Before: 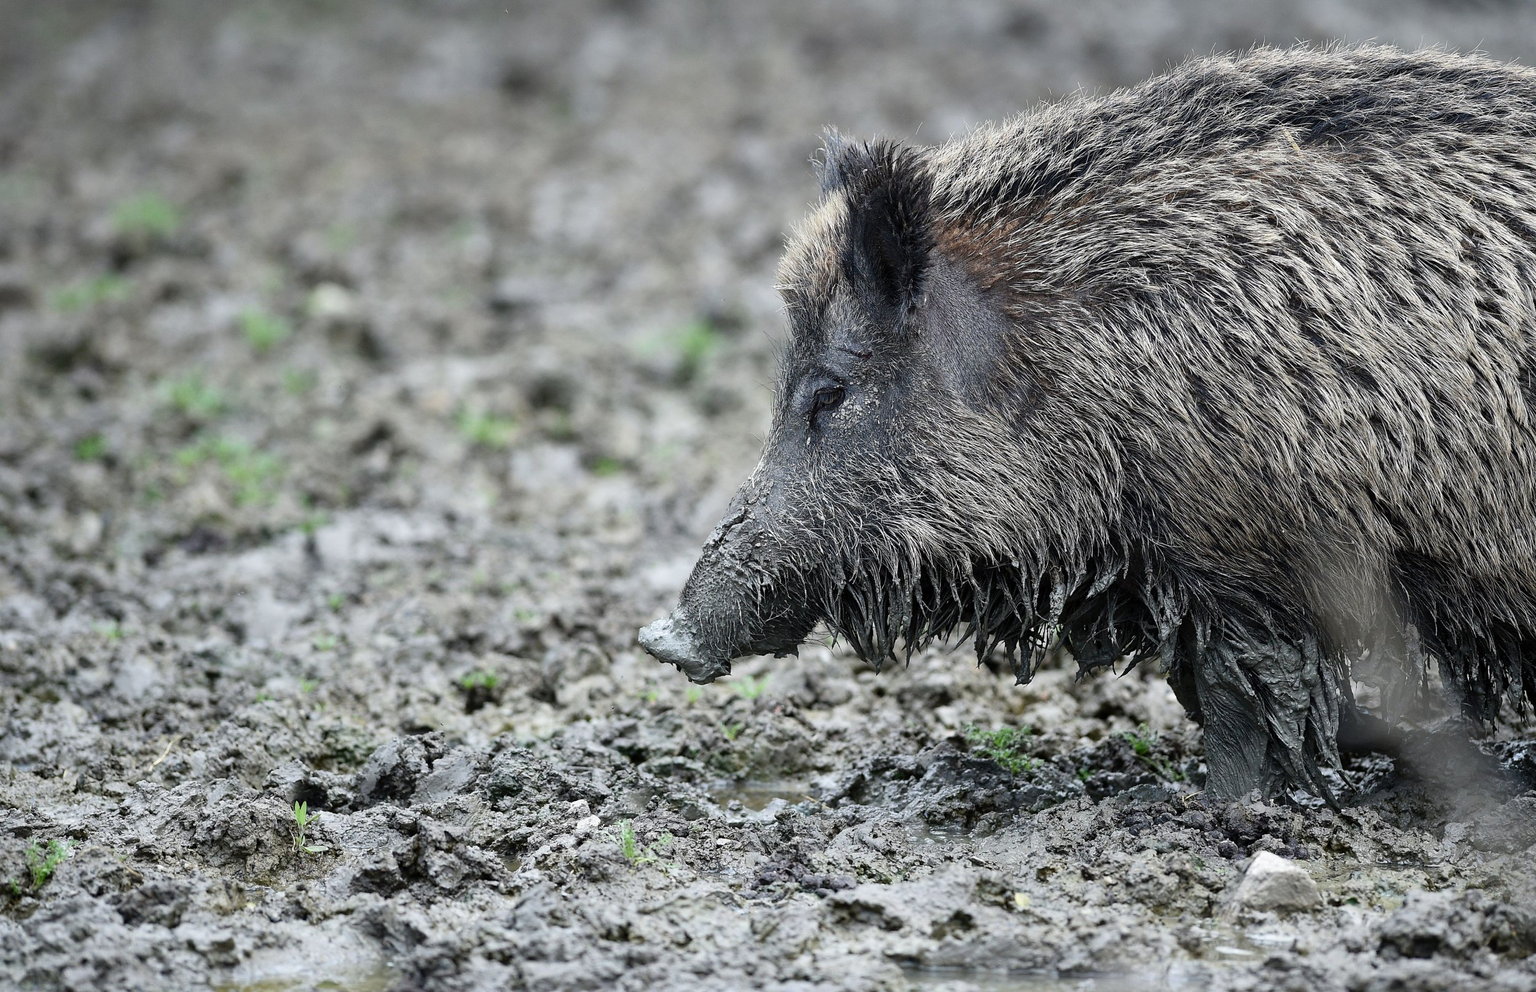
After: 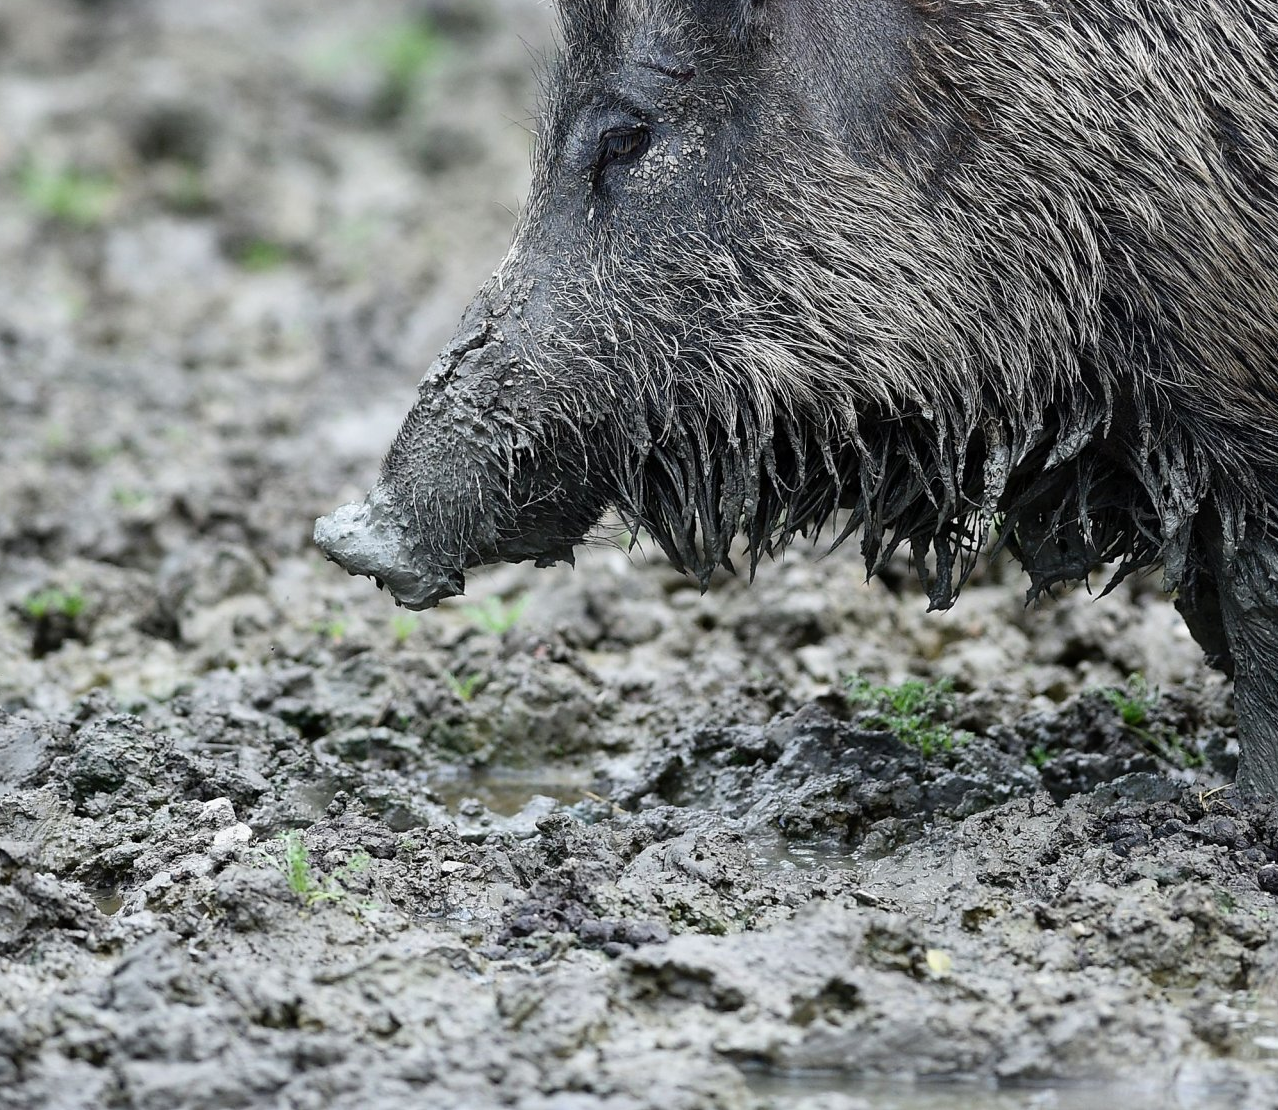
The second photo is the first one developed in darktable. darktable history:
crop and rotate: left 29.031%, top 31.263%, right 19.847%
